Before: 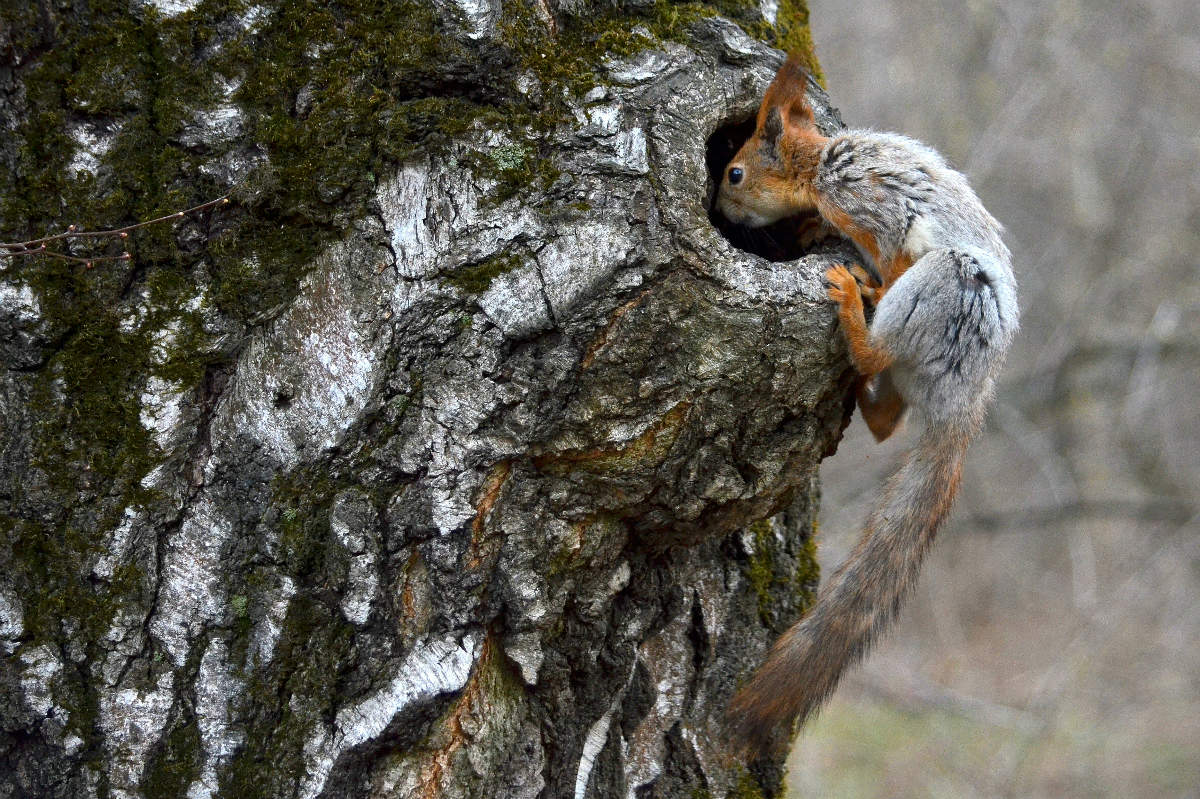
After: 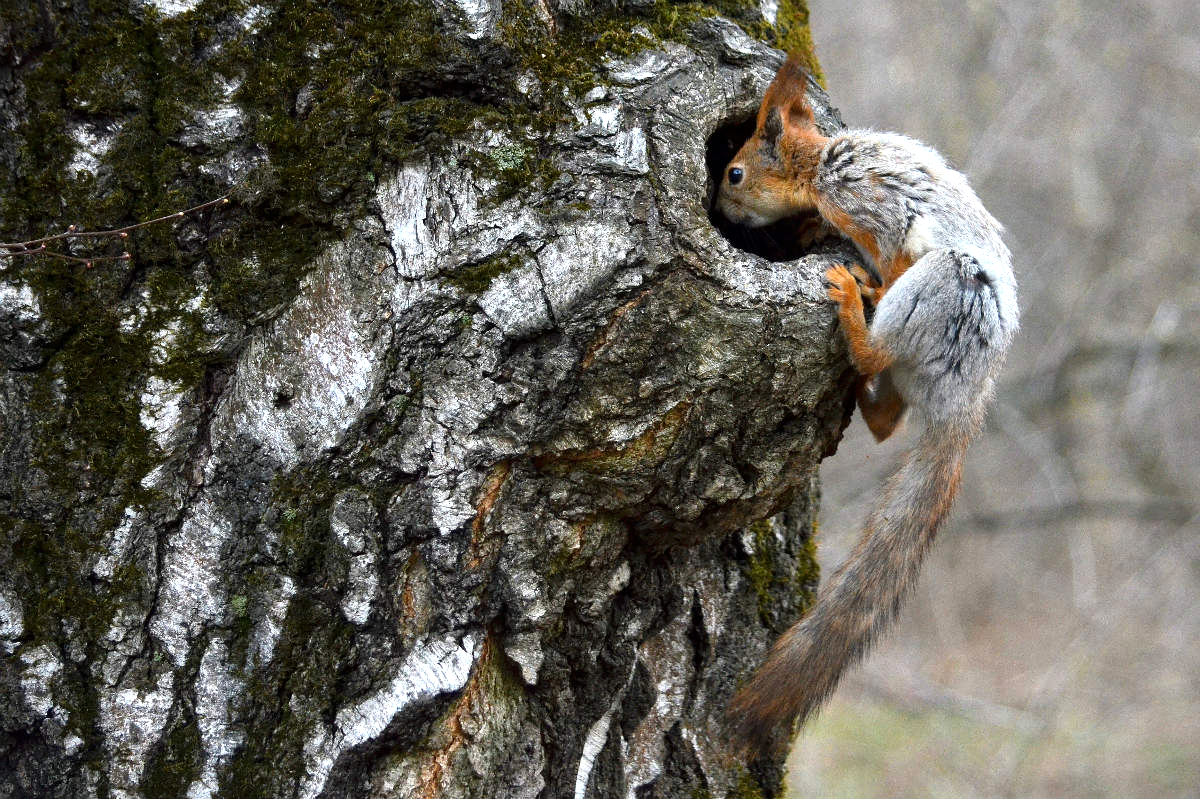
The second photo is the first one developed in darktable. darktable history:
tone equalizer: -8 EV -0.442 EV, -7 EV -0.386 EV, -6 EV -0.314 EV, -5 EV -0.225 EV, -3 EV 0.219 EV, -2 EV 0.341 EV, -1 EV 0.395 EV, +0 EV 0.415 EV, mask exposure compensation -0.515 EV
